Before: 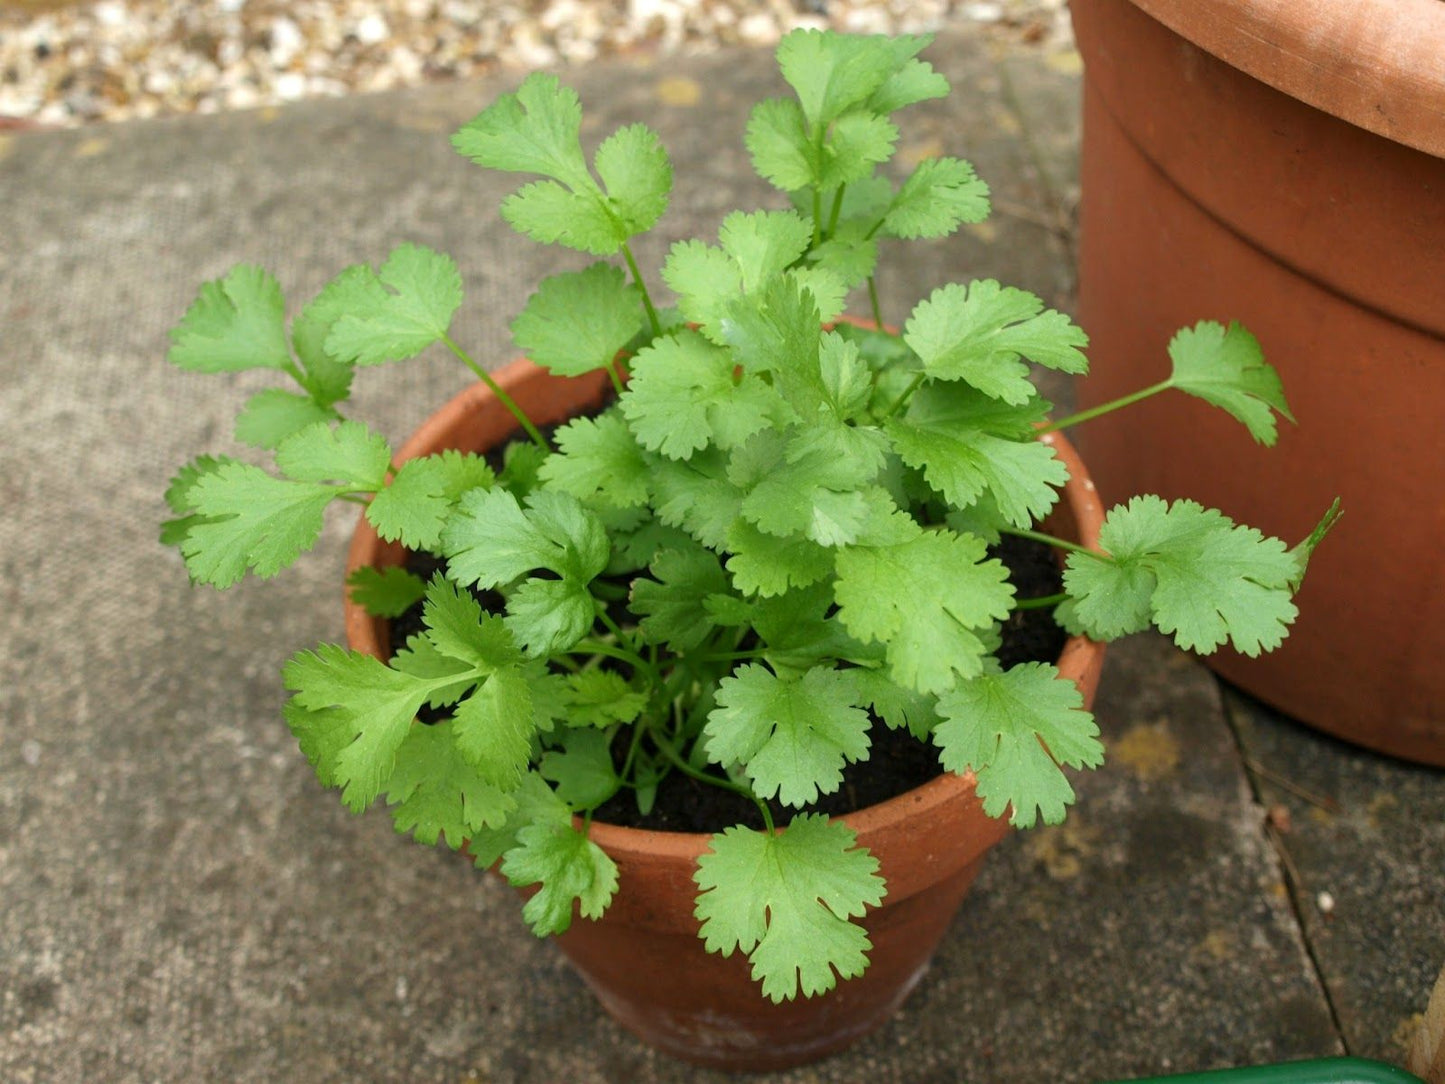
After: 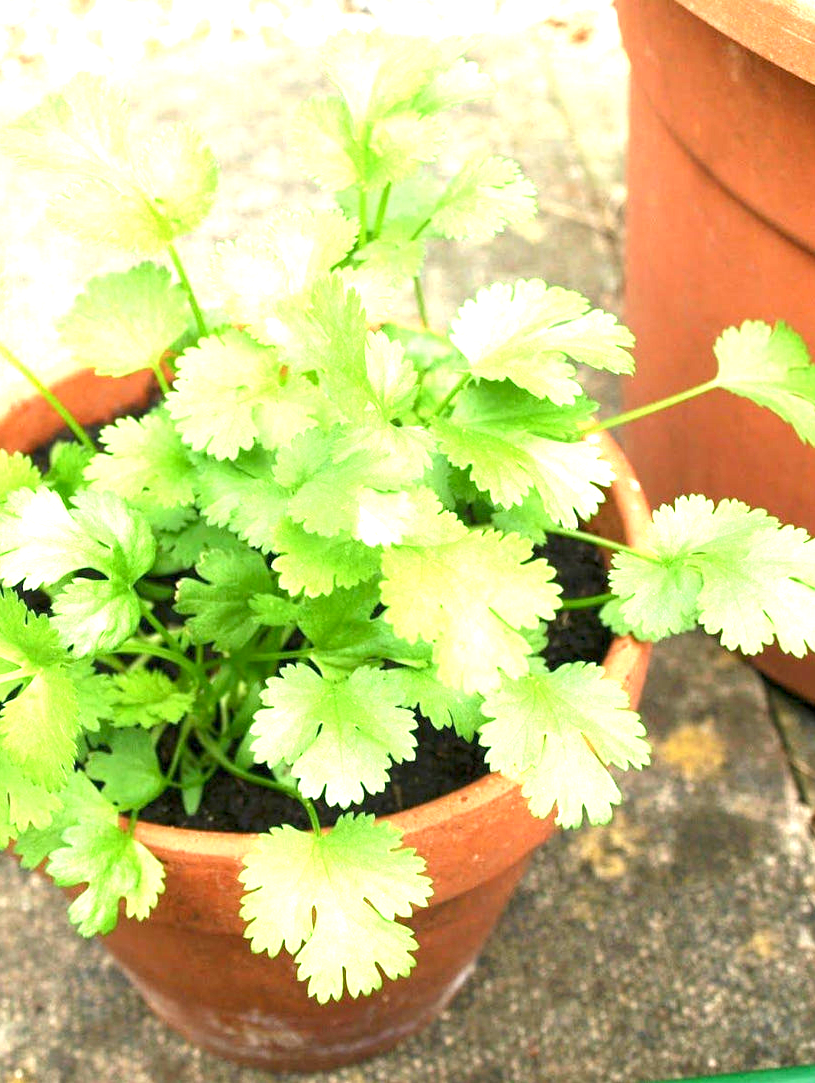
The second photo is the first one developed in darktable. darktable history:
color balance rgb: perceptual saturation grading › global saturation 1.892%, perceptual saturation grading › highlights -1.755%, perceptual saturation grading › mid-tones 3.842%, perceptual saturation grading › shadows 8.729%
crop: left 31.461%, top 0.015%, right 11.976%
exposure: exposure 2.021 EV, compensate highlight preservation false
local contrast: highlights 105%, shadows 98%, detail 119%, midtone range 0.2
